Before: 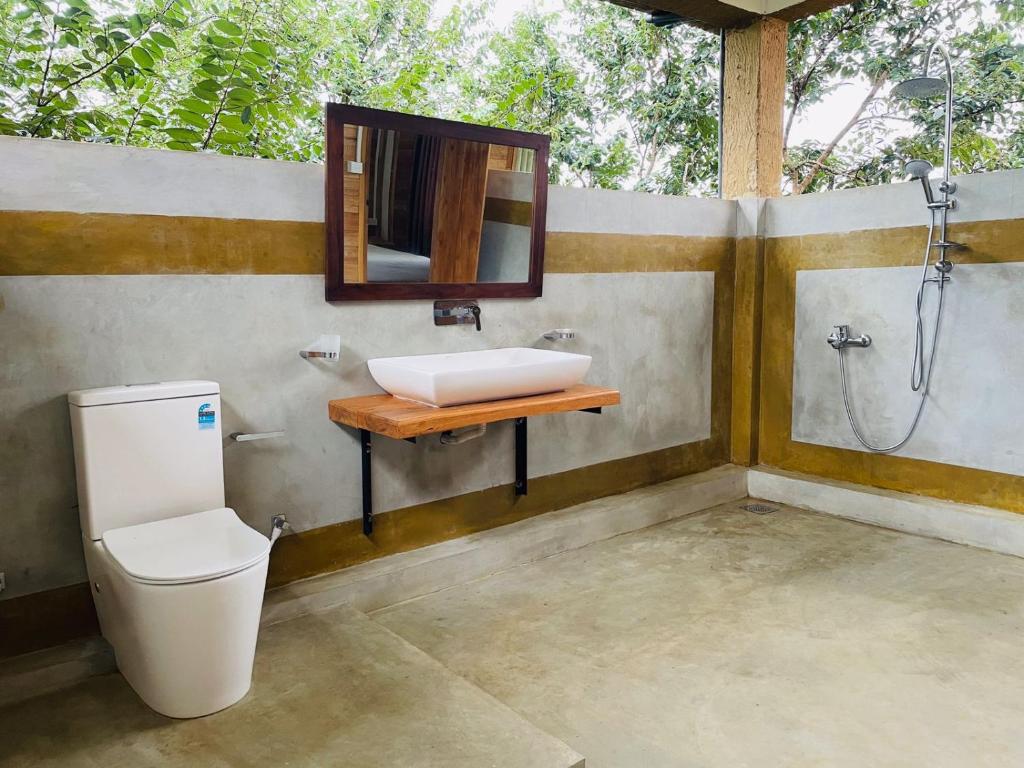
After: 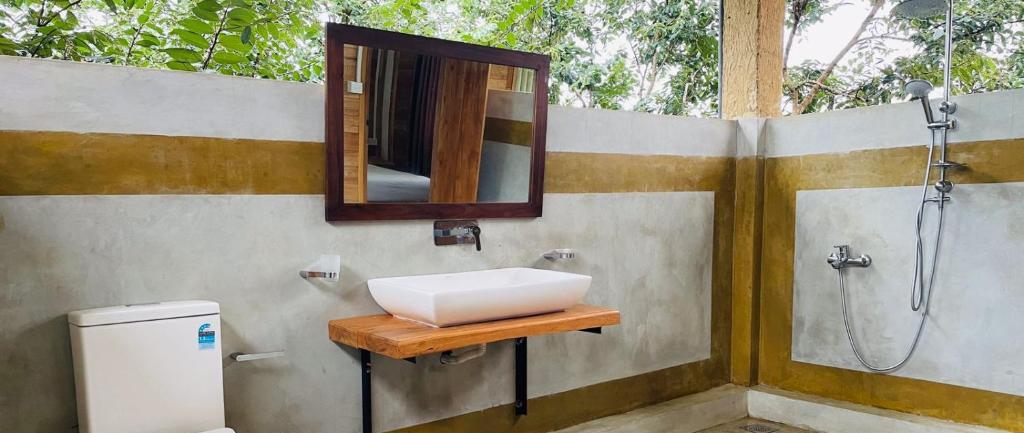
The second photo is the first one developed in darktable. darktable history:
crop and rotate: top 10.476%, bottom 33.02%
